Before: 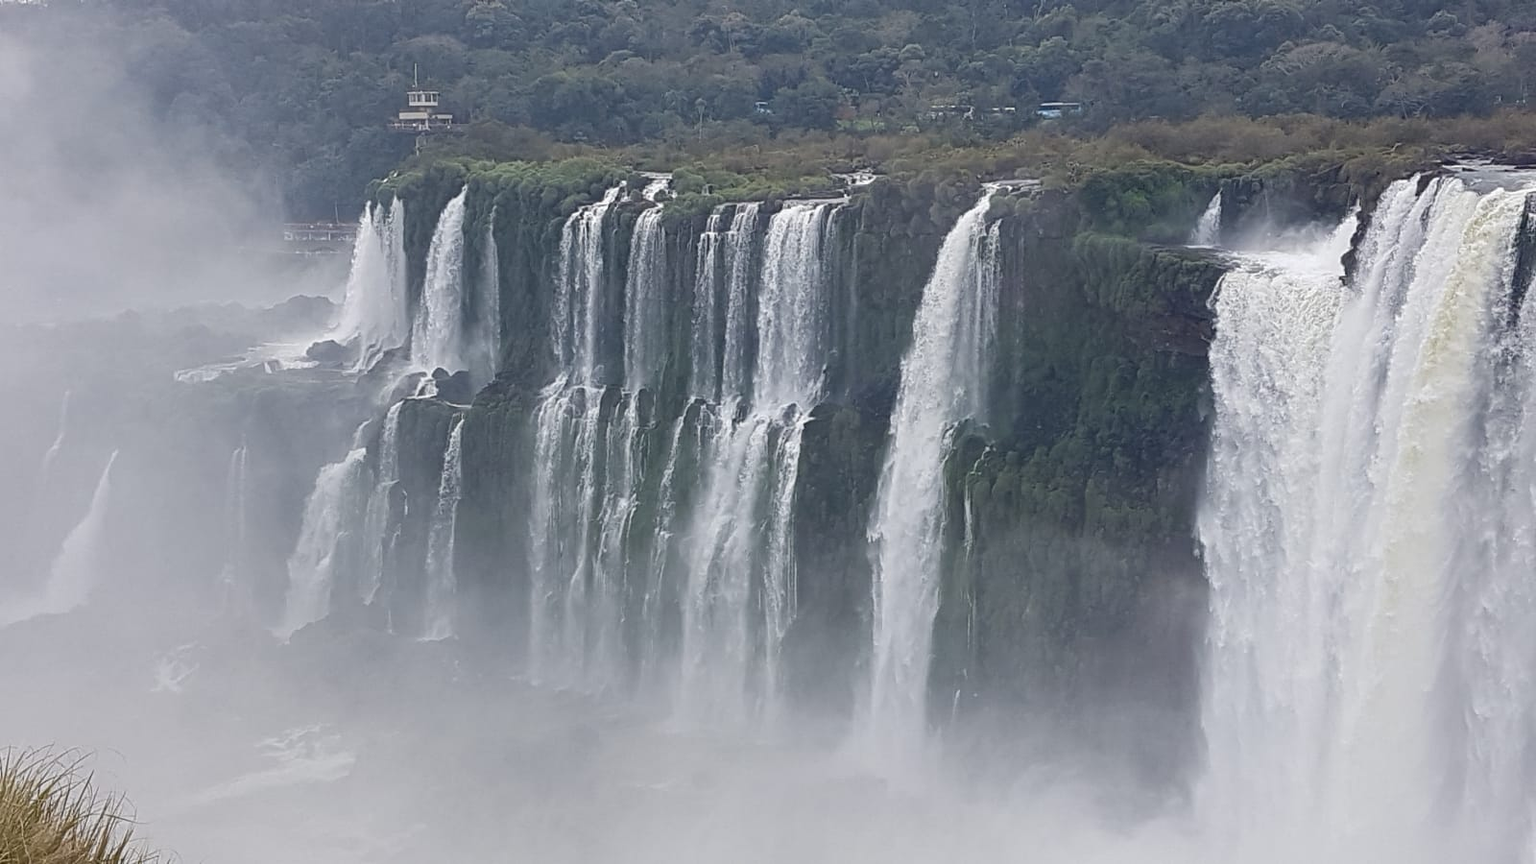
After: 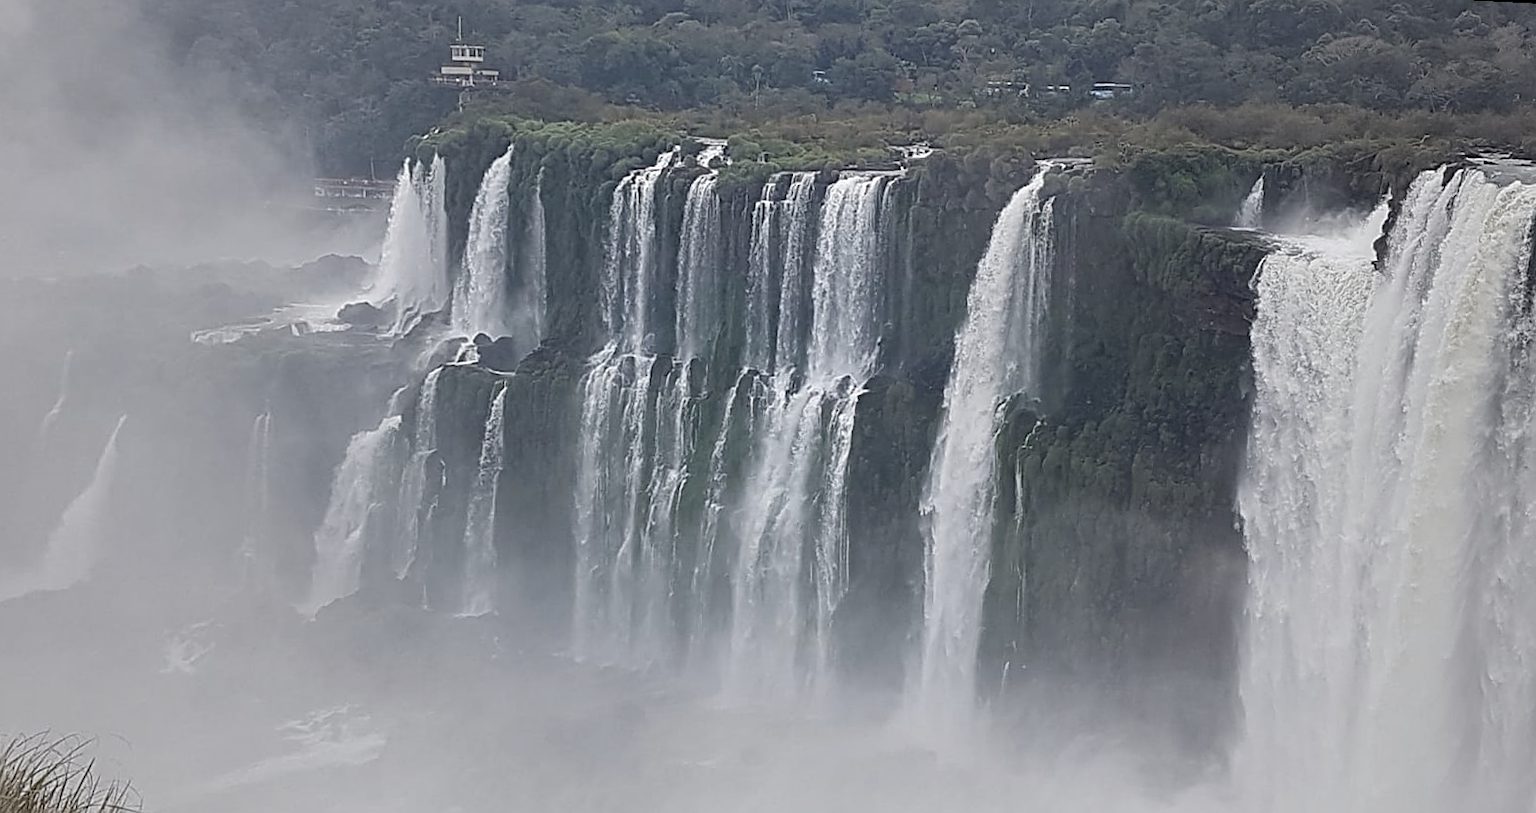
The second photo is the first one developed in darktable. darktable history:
contrast brightness saturation: saturation -0.05
tone equalizer: on, module defaults
sharpen: on, module defaults
rotate and perspective: rotation 0.679°, lens shift (horizontal) 0.136, crop left 0.009, crop right 0.991, crop top 0.078, crop bottom 0.95
vignetting: fall-off start 18.21%, fall-off radius 137.95%, brightness -0.207, center (-0.078, 0.066), width/height ratio 0.62, shape 0.59
